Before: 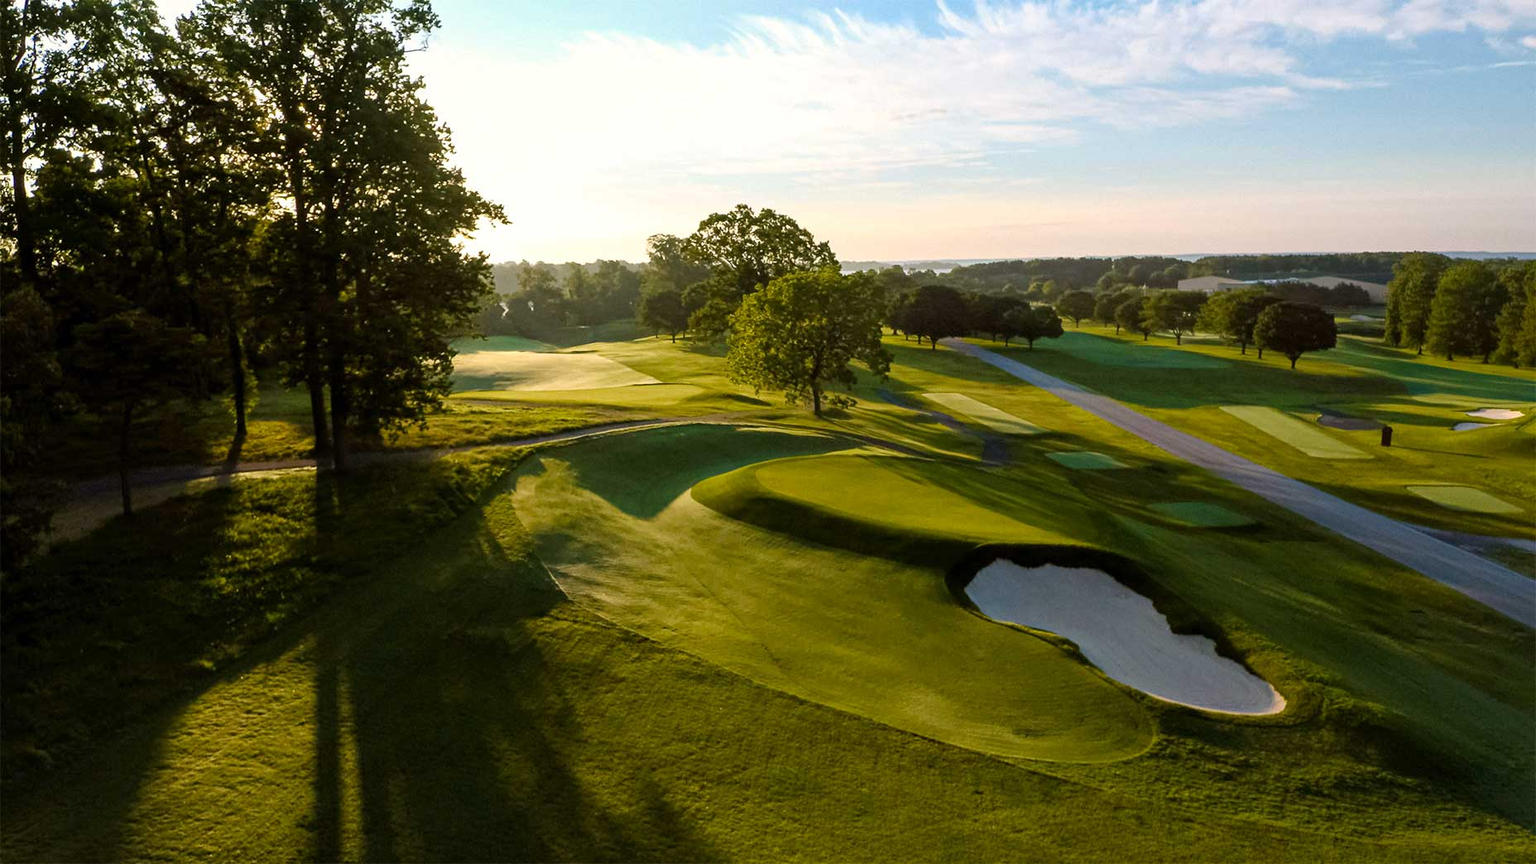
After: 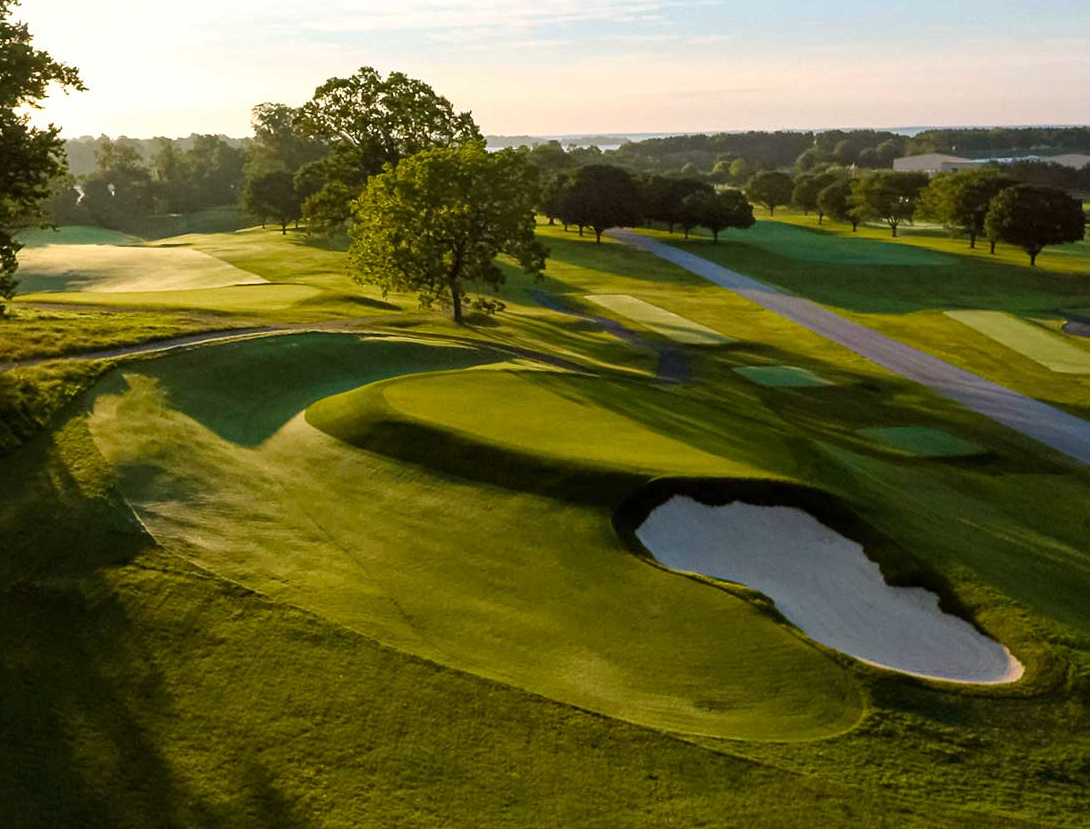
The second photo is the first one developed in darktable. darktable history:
crop and rotate: left 28.583%, top 17.247%, right 12.638%, bottom 3.319%
